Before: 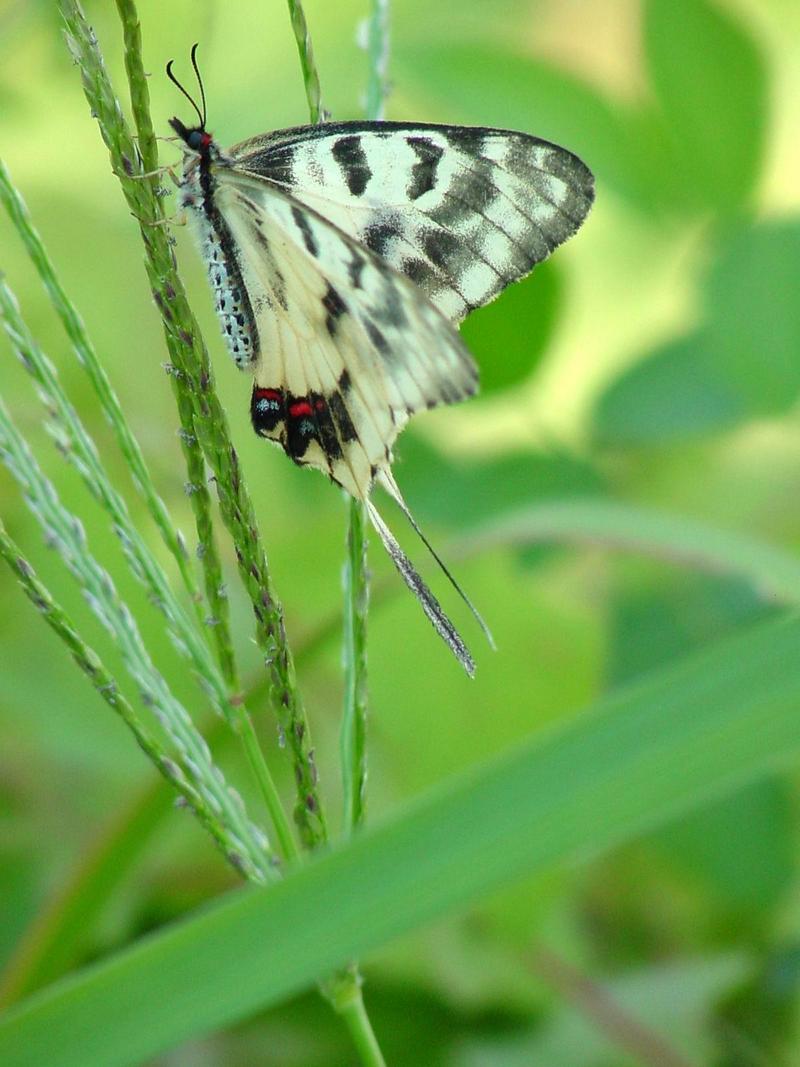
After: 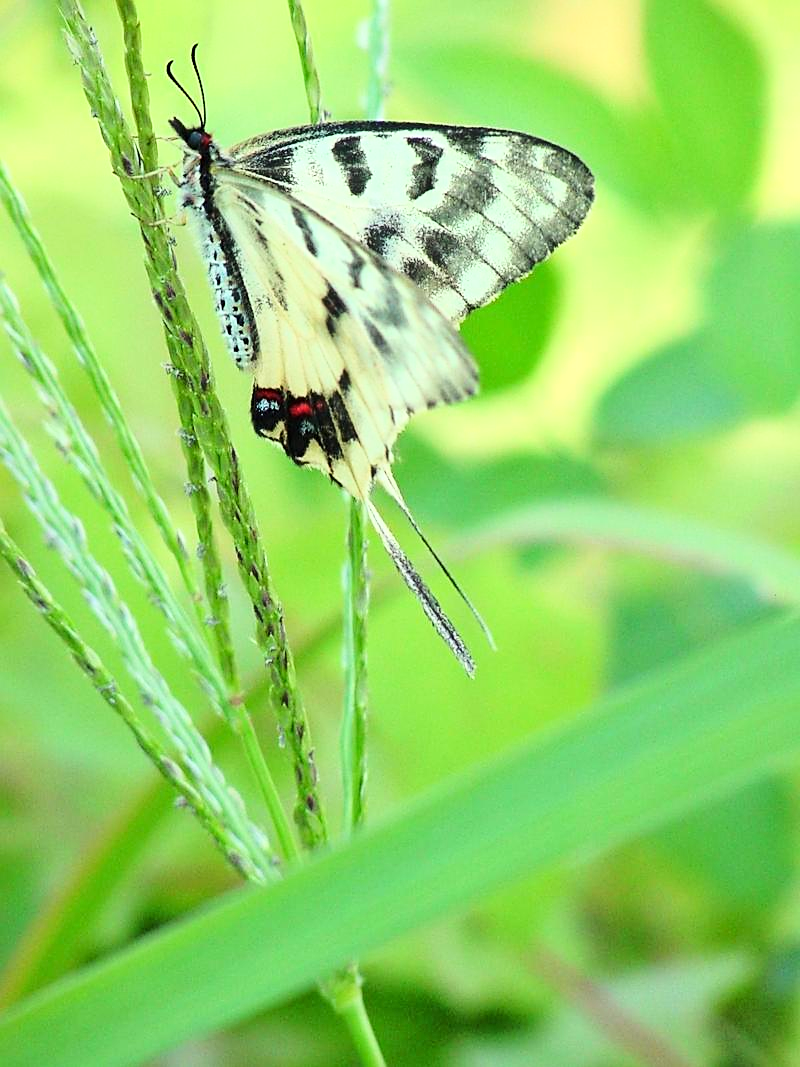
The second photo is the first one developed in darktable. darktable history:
sharpen: on, module defaults
base curve: curves: ch0 [(0, 0) (0.036, 0.037) (0.121, 0.228) (0.46, 0.76) (0.859, 0.983) (1, 1)]
